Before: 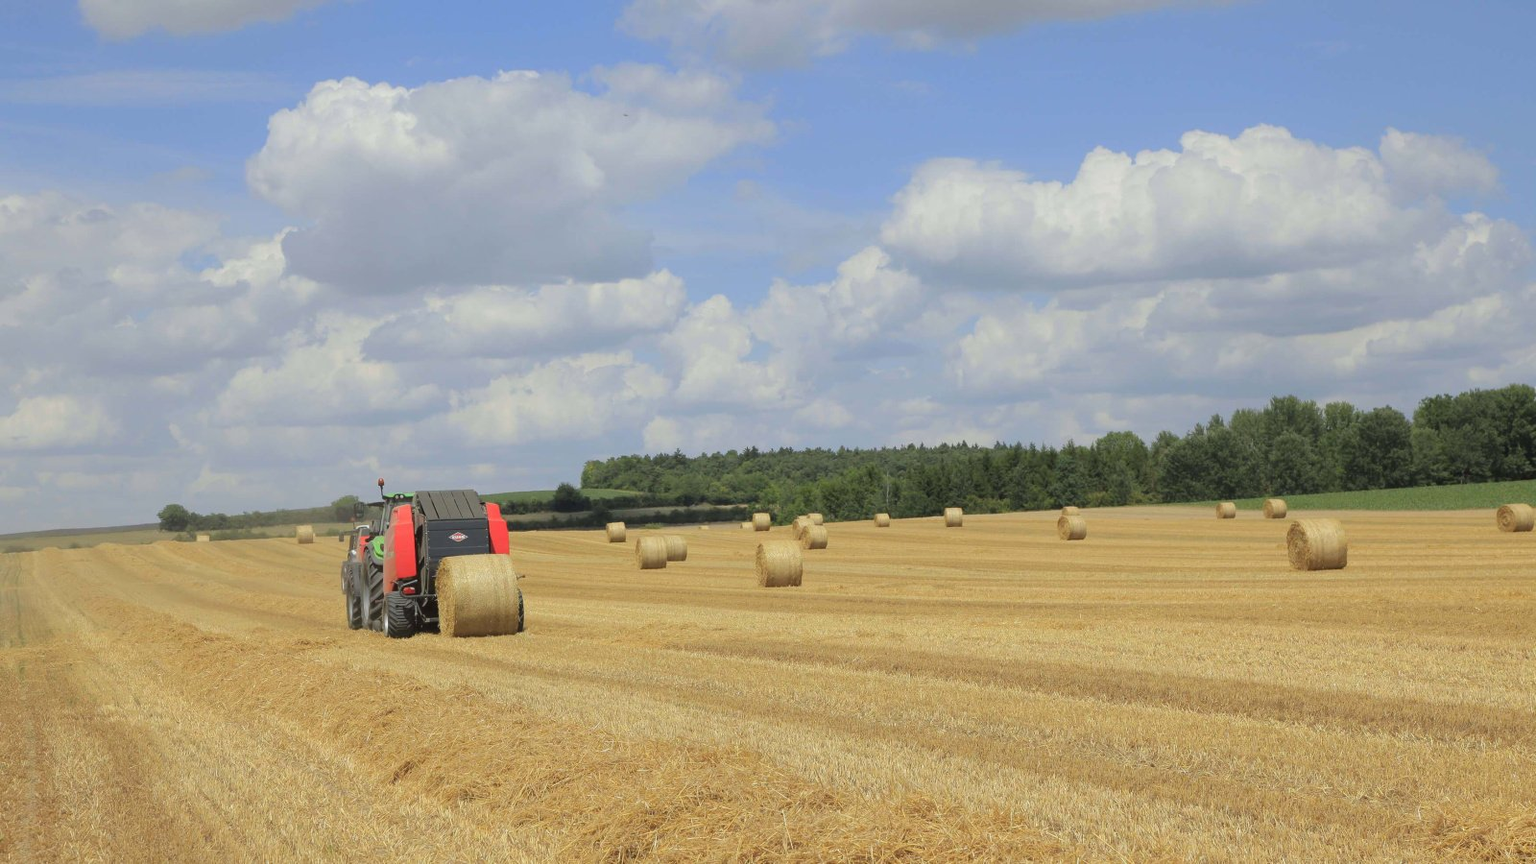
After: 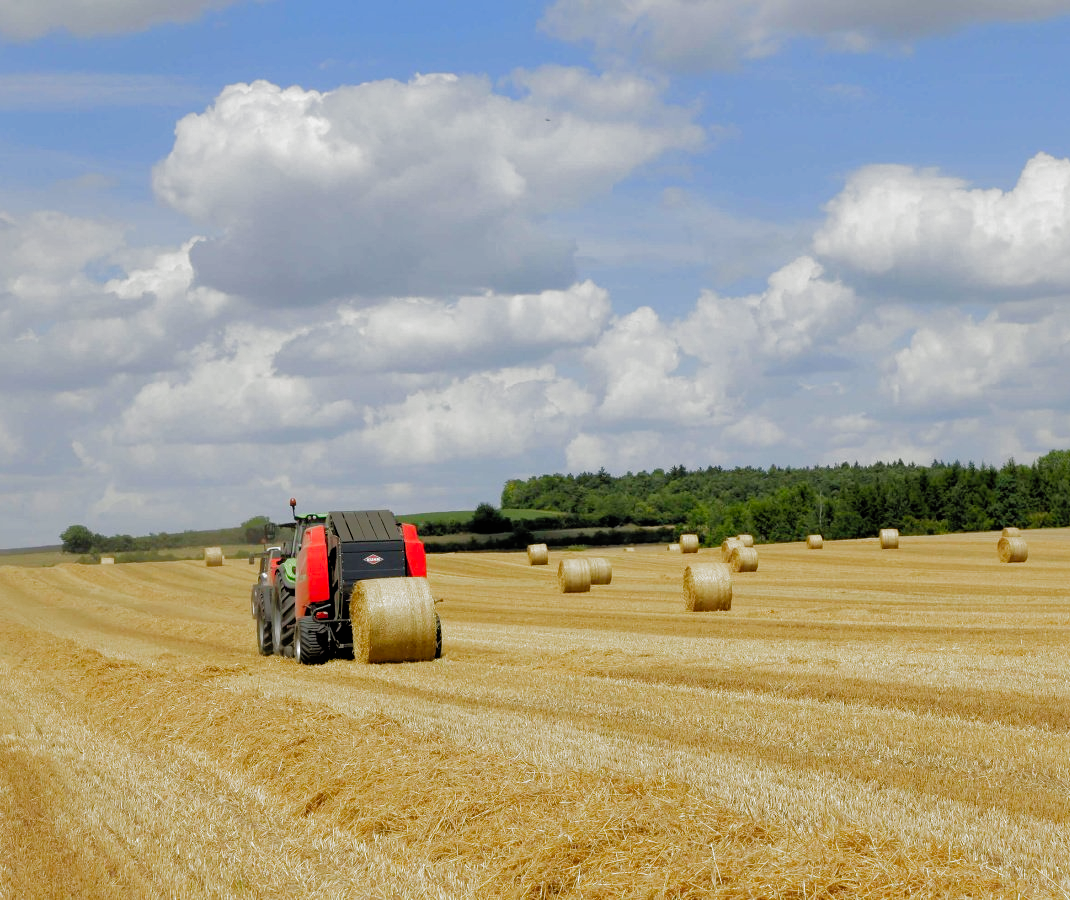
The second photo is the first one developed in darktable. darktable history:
filmic rgb: black relative exposure -3.61 EV, white relative exposure 2.14 EV, hardness 3.65, add noise in highlights 0.001, preserve chrominance no, color science v3 (2019), use custom middle-gray values true, contrast in highlights soft
shadows and highlights: highlights color adjustment 89.04%
crop and rotate: left 6.545%, right 26.523%
tone equalizer: mask exposure compensation -0.487 EV
